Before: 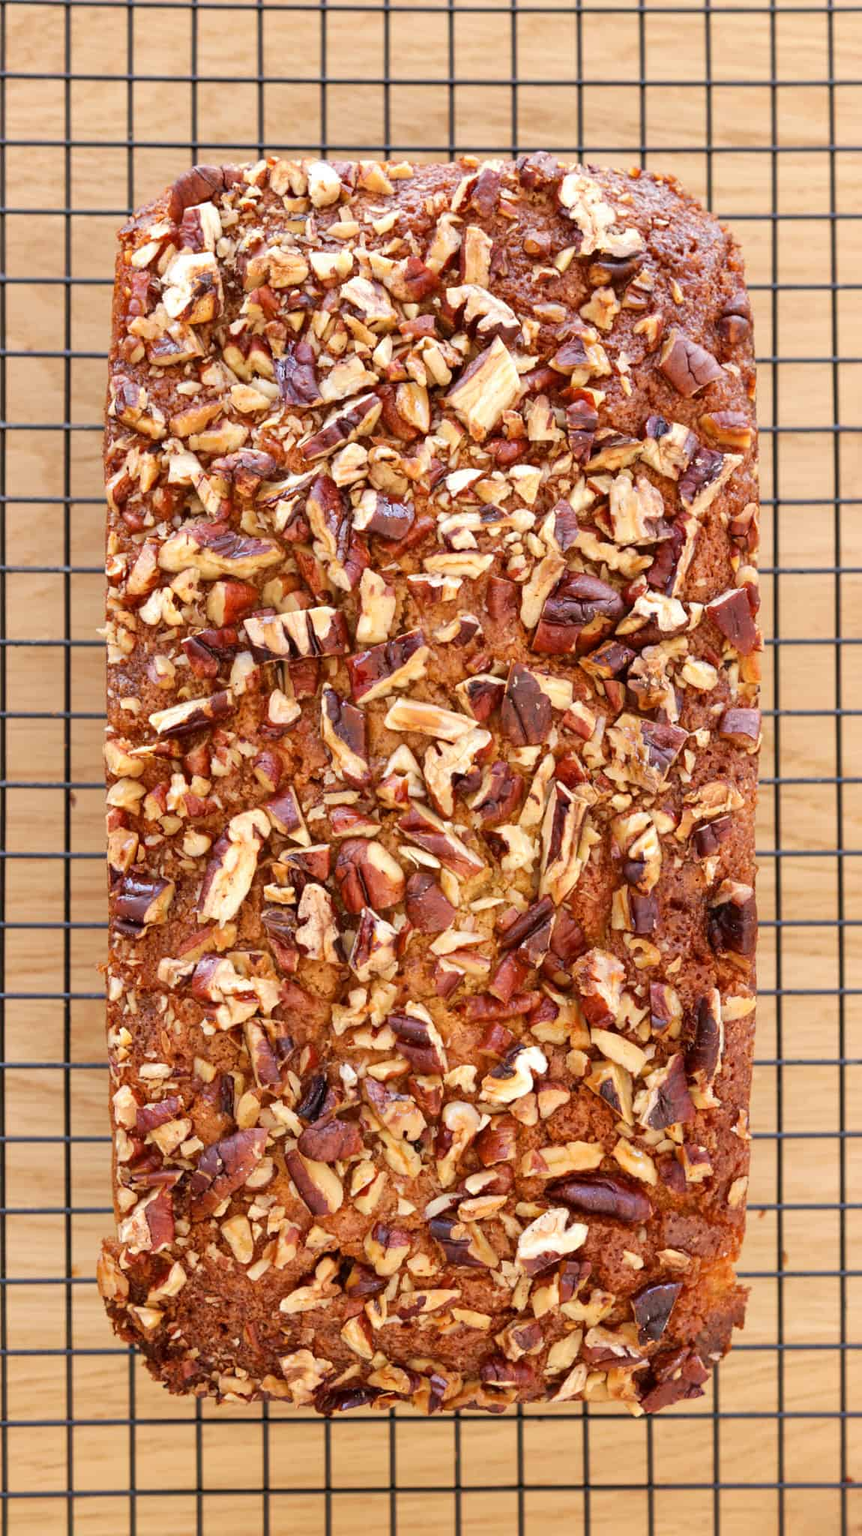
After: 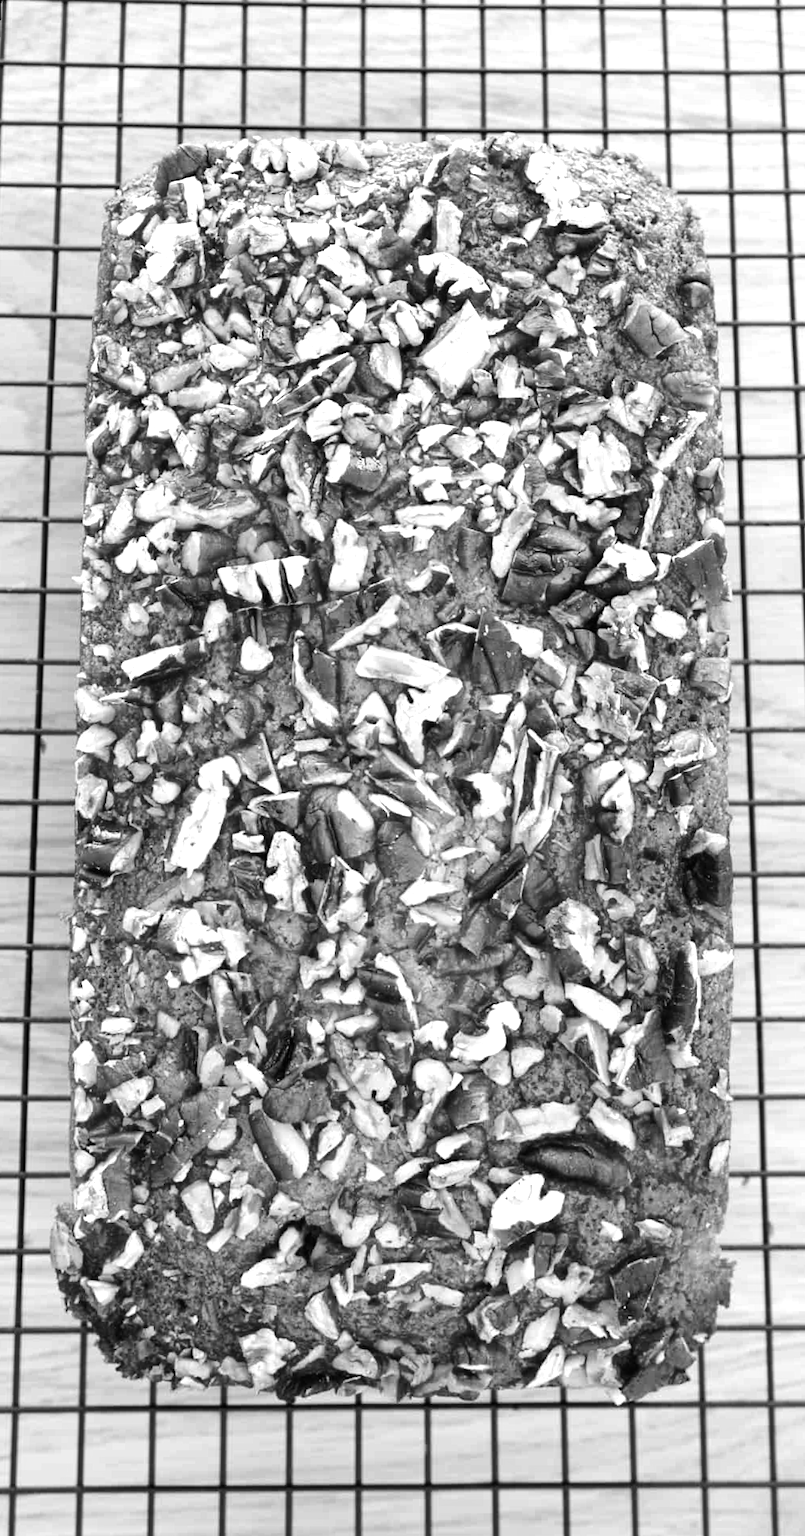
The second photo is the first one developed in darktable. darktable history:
tone equalizer: -8 EV -0.75 EV, -7 EV -0.7 EV, -6 EV -0.6 EV, -5 EV -0.4 EV, -3 EV 0.4 EV, -2 EV 0.6 EV, -1 EV 0.7 EV, +0 EV 0.75 EV, edges refinement/feathering 500, mask exposure compensation -1.57 EV, preserve details no
monochrome: on, module defaults
rotate and perspective: rotation 0.215°, lens shift (vertical) -0.139, crop left 0.069, crop right 0.939, crop top 0.002, crop bottom 0.996
